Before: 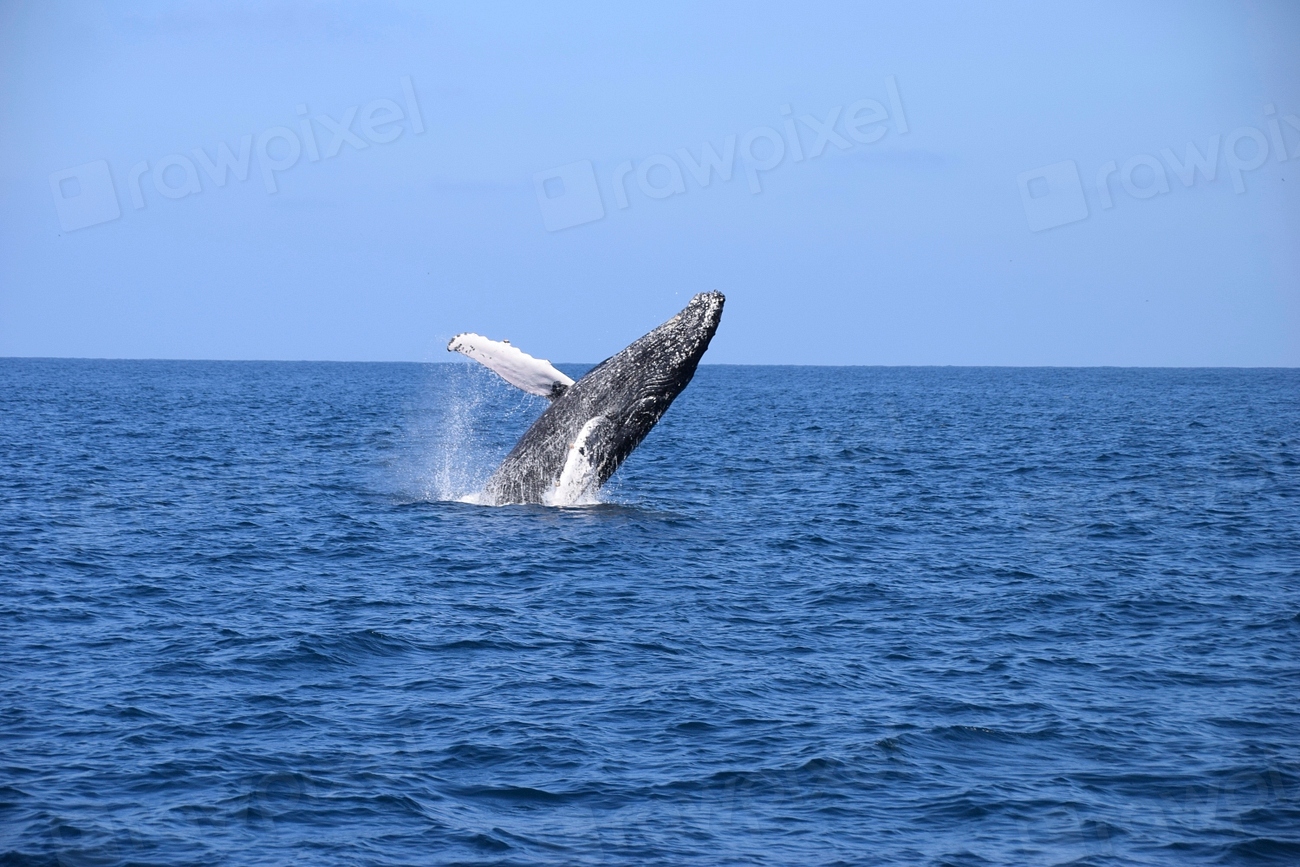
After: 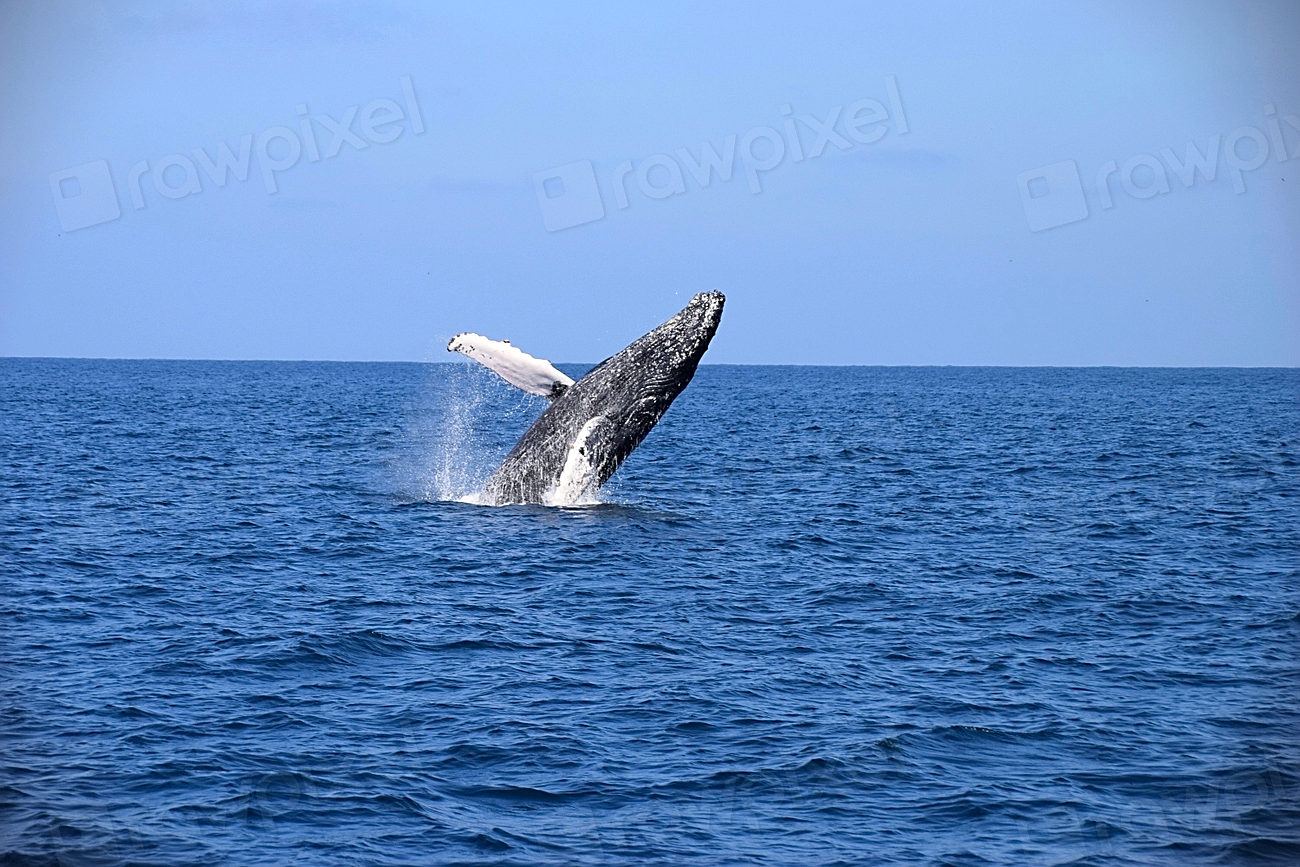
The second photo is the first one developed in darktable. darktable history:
vignetting: fall-off start 99.89%, fall-off radius 71.66%, width/height ratio 1.173
sharpen: on, module defaults
haze removal: compatibility mode true, adaptive false
